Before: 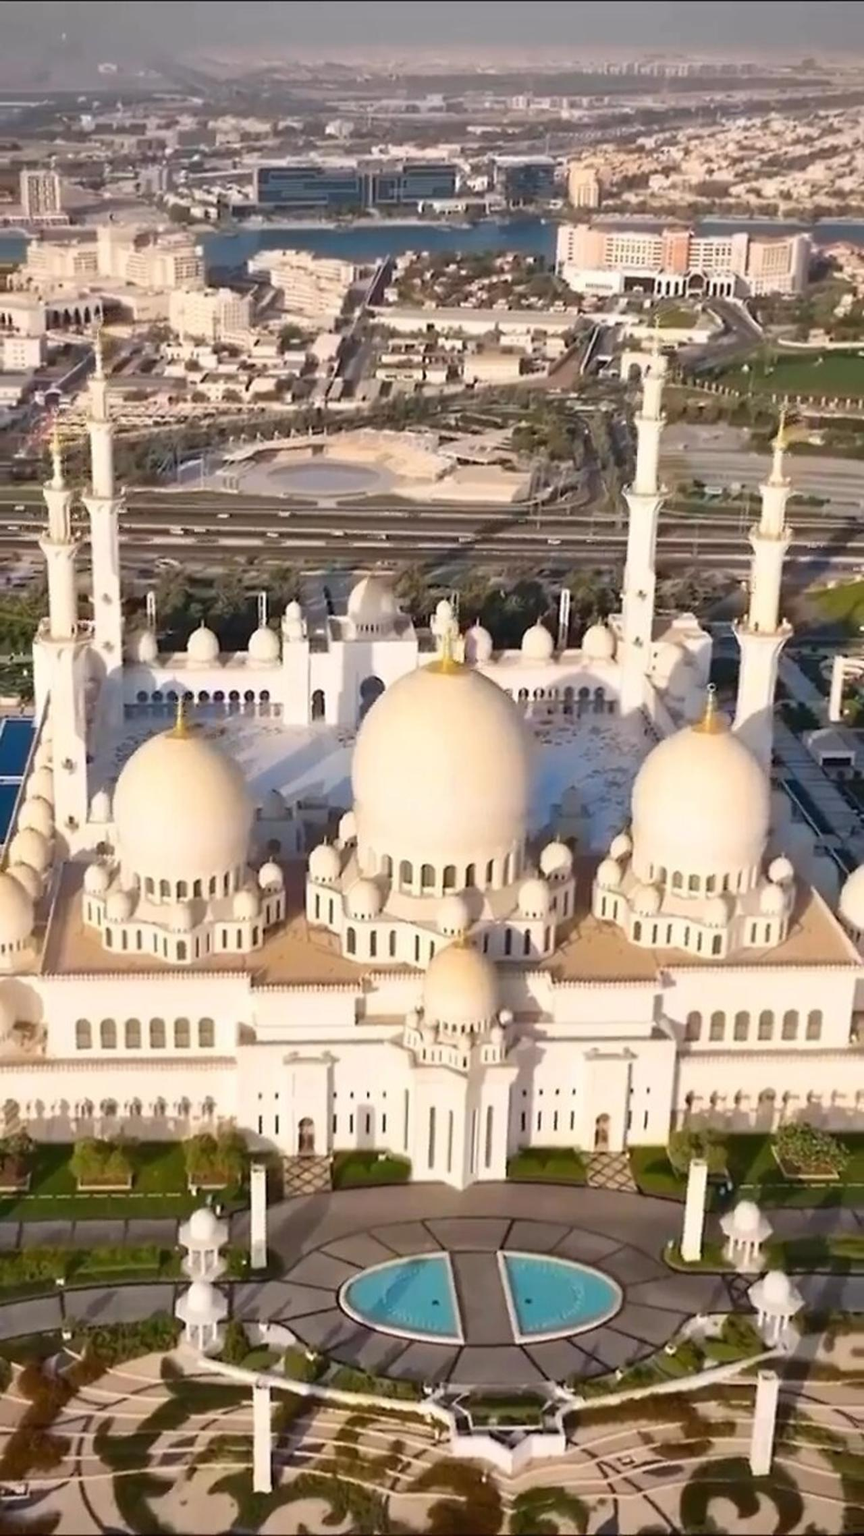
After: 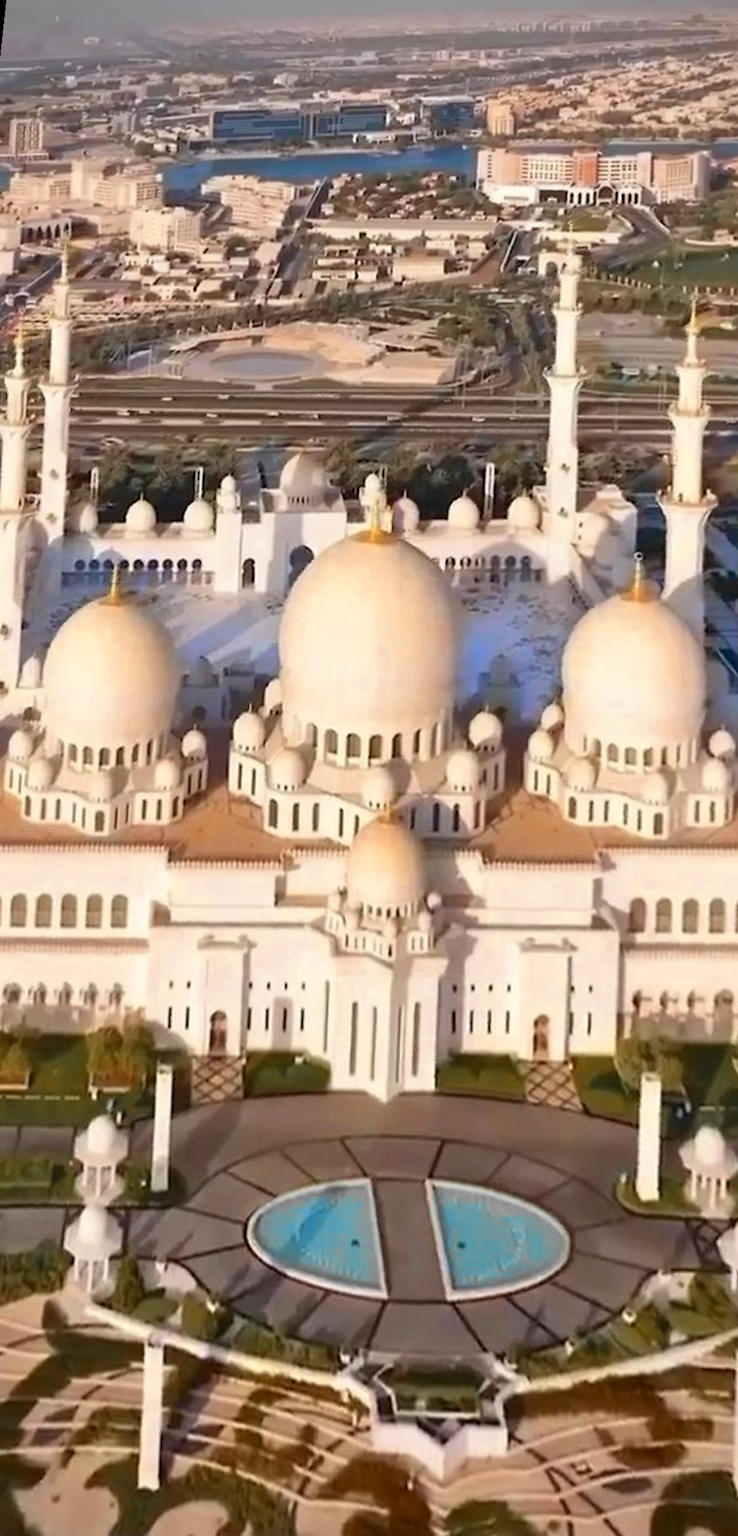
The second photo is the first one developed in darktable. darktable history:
color zones: curves: ch0 [(0, 0.363) (0.128, 0.373) (0.25, 0.5) (0.402, 0.407) (0.521, 0.525) (0.63, 0.559) (0.729, 0.662) (0.867, 0.471)]; ch1 [(0, 0.515) (0.136, 0.618) (0.25, 0.5) (0.378, 0) (0.516, 0) (0.622, 0.593) (0.737, 0.819) (0.87, 0.593)]; ch2 [(0, 0.529) (0.128, 0.471) (0.282, 0.451) (0.386, 0.662) (0.516, 0.525) (0.633, 0.554) (0.75, 0.62) (0.875, 0.441)]
rotate and perspective: rotation 0.72°, lens shift (vertical) -0.352, lens shift (horizontal) -0.051, crop left 0.152, crop right 0.859, crop top 0.019, crop bottom 0.964
